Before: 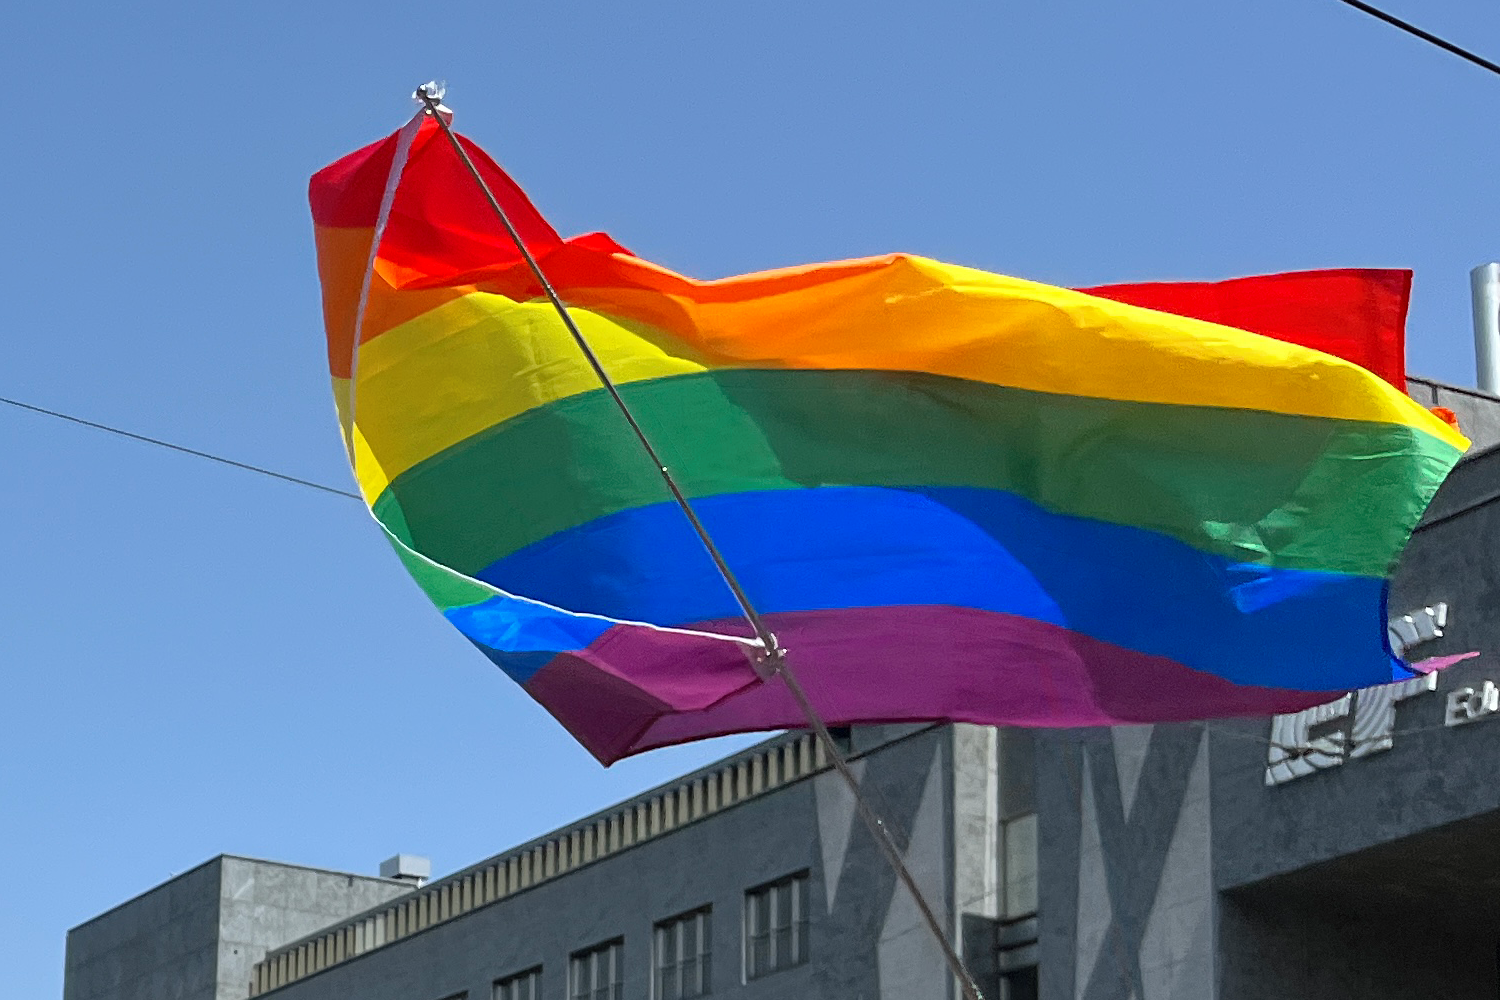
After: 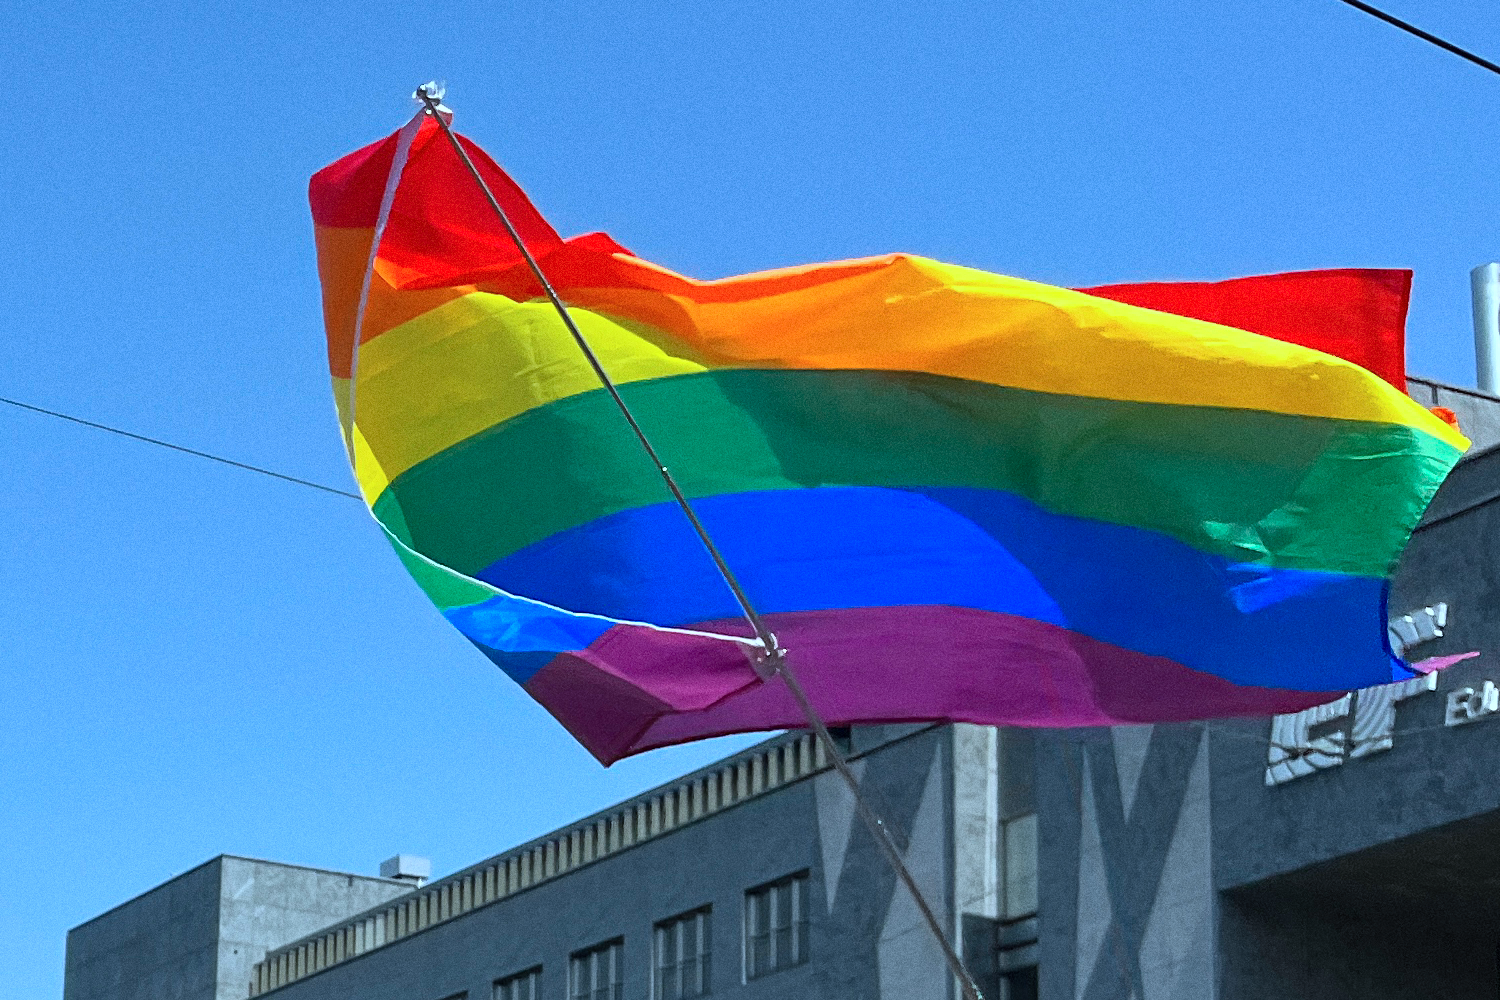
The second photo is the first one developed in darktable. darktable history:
grain: coarseness 0.09 ISO
contrast brightness saturation: contrast 0.1, brightness 0.03, saturation 0.09
color calibration: illuminant Planckian (black body), x 0.378, y 0.375, temperature 4065 K
